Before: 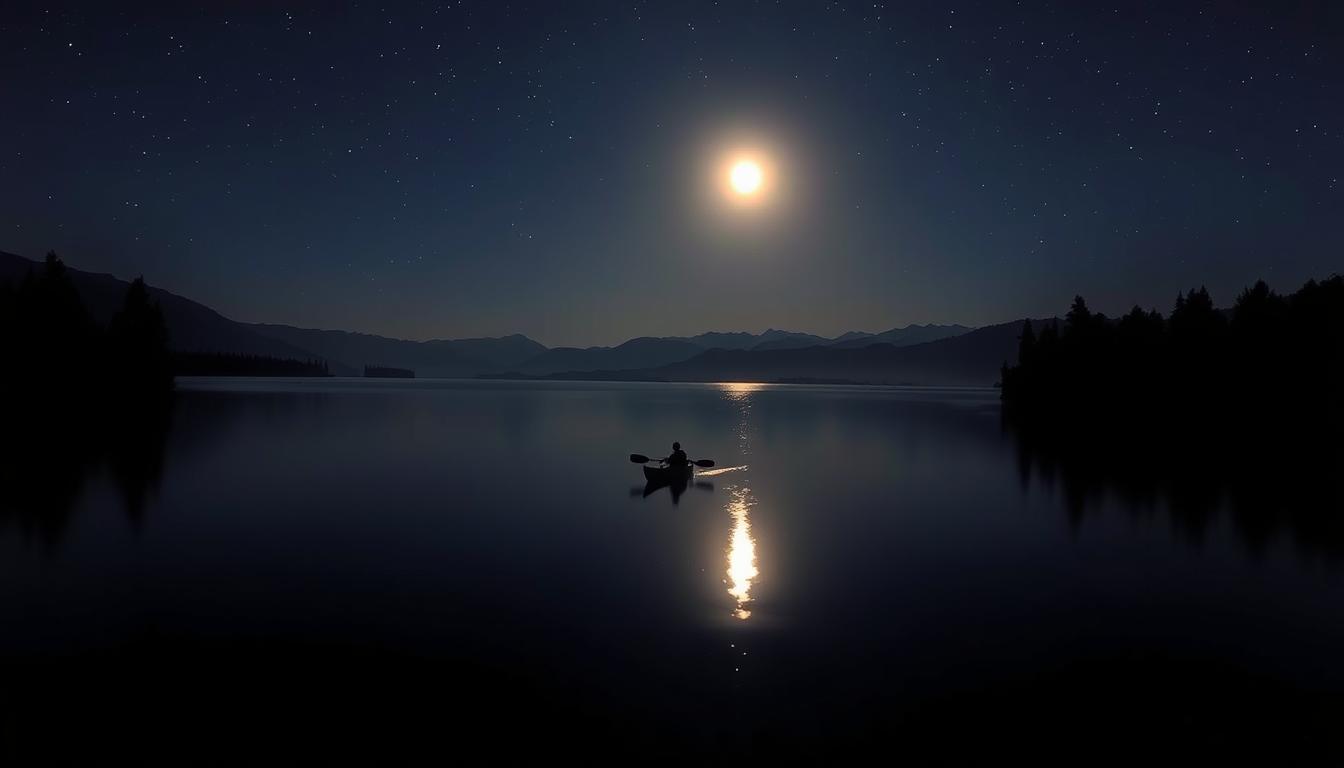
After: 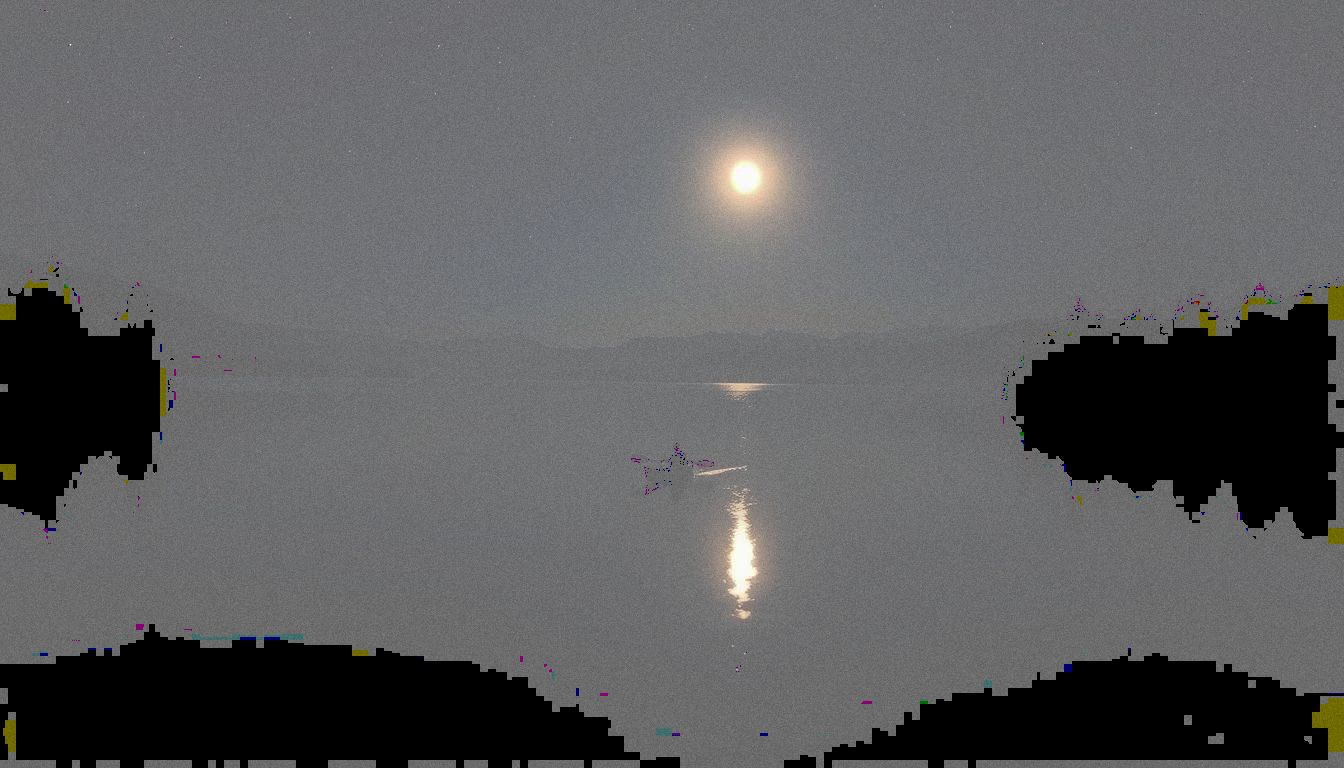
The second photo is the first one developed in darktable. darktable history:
tone curve: curves: ch0 [(0, 0) (0.003, 0.453) (0.011, 0.457) (0.025, 0.457) (0.044, 0.463) (0.069, 0.464) (0.1, 0.471) (0.136, 0.475) (0.177, 0.481) (0.224, 0.486) (0.277, 0.496) (0.335, 0.515) (0.399, 0.544) (0.468, 0.577) (0.543, 0.621) (0.623, 0.67) (0.709, 0.73) (0.801, 0.788) (0.898, 0.848) (1, 1)], preserve colors none
grain: coarseness 0.09 ISO
